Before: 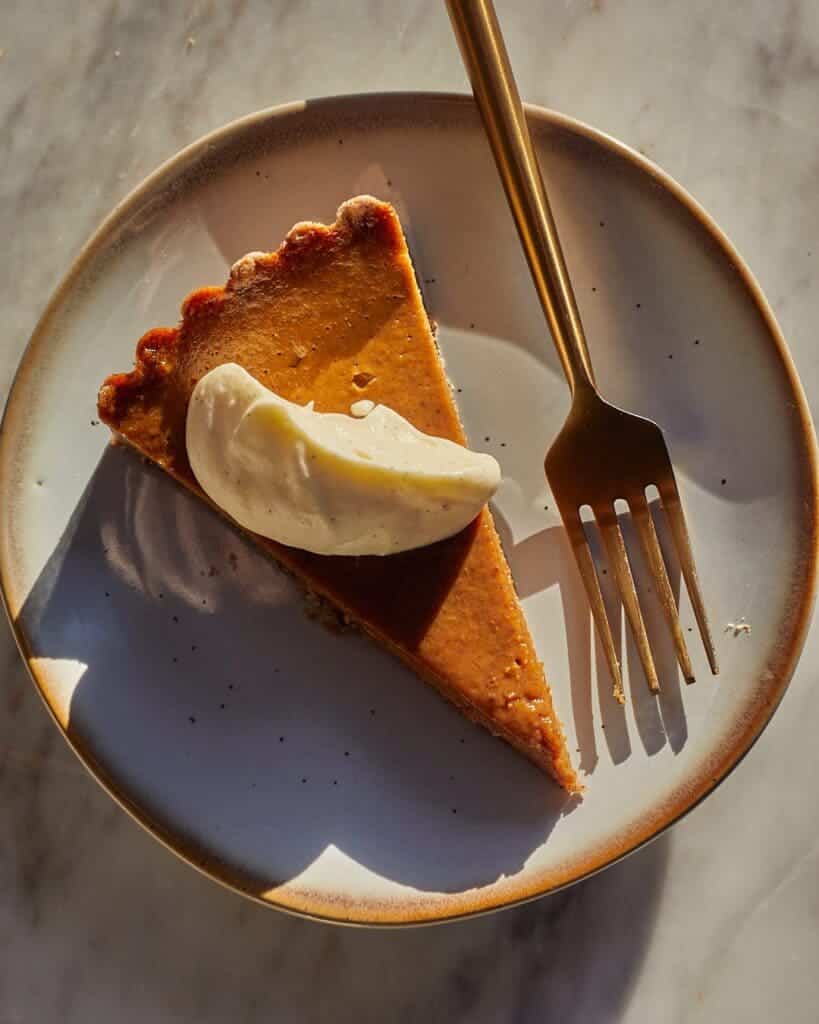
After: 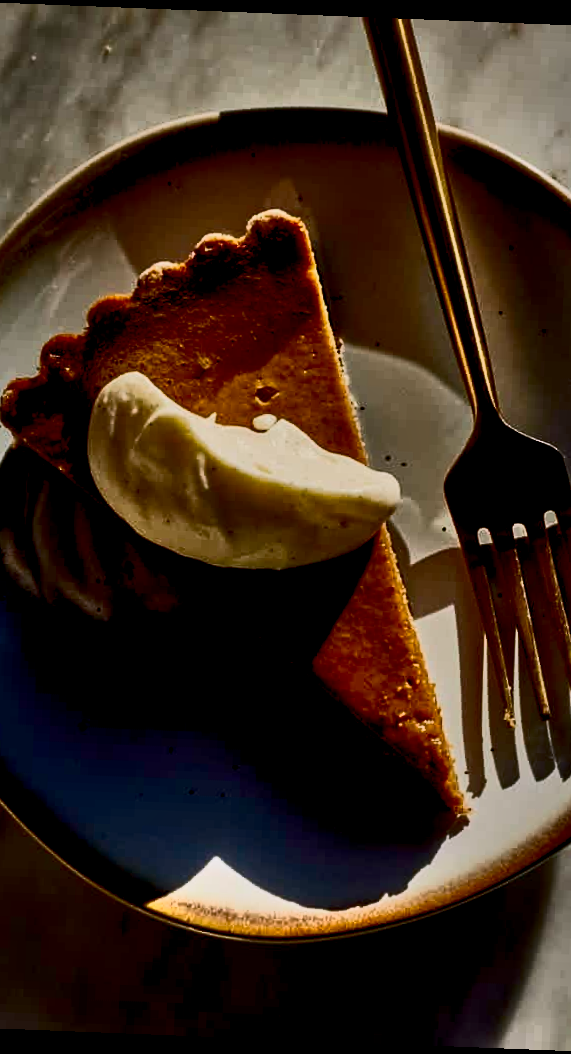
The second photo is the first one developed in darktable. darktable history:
base curve: curves: ch0 [(0.017, 0) (0.425, 0.441) (0.844, 0.933) (1, 1)], preserve colors none
contrast brightness saturation: contrast 0.28
exposure: exposure -1.468 EV, compensate highlight preservation false
crop and rotate: left 14.292%, right 19.041%
color balance rgb: shadows lift › chroma 2%, shadows lift › hue 135.47°, highlights gain › chroma 2%, highlights gain › hue 291.01°, global offset › luminance 0.5%, perceptual saturation grading › global saturation -10.8%, perceptual saturation grading › highlights -26.83%, perceptual saturation grading › shadows 21.25%, perceptual brilliance grading › highlights 17.77%, perceptual brilliance grading › mid-tones 31.71%, perceptual brilliance grading › shadows -31.01%, global vibrance 24.91%
shadows and highlights: soften with gaussian
rotate and perspective: rotation 2.27°, automatic cropping off
